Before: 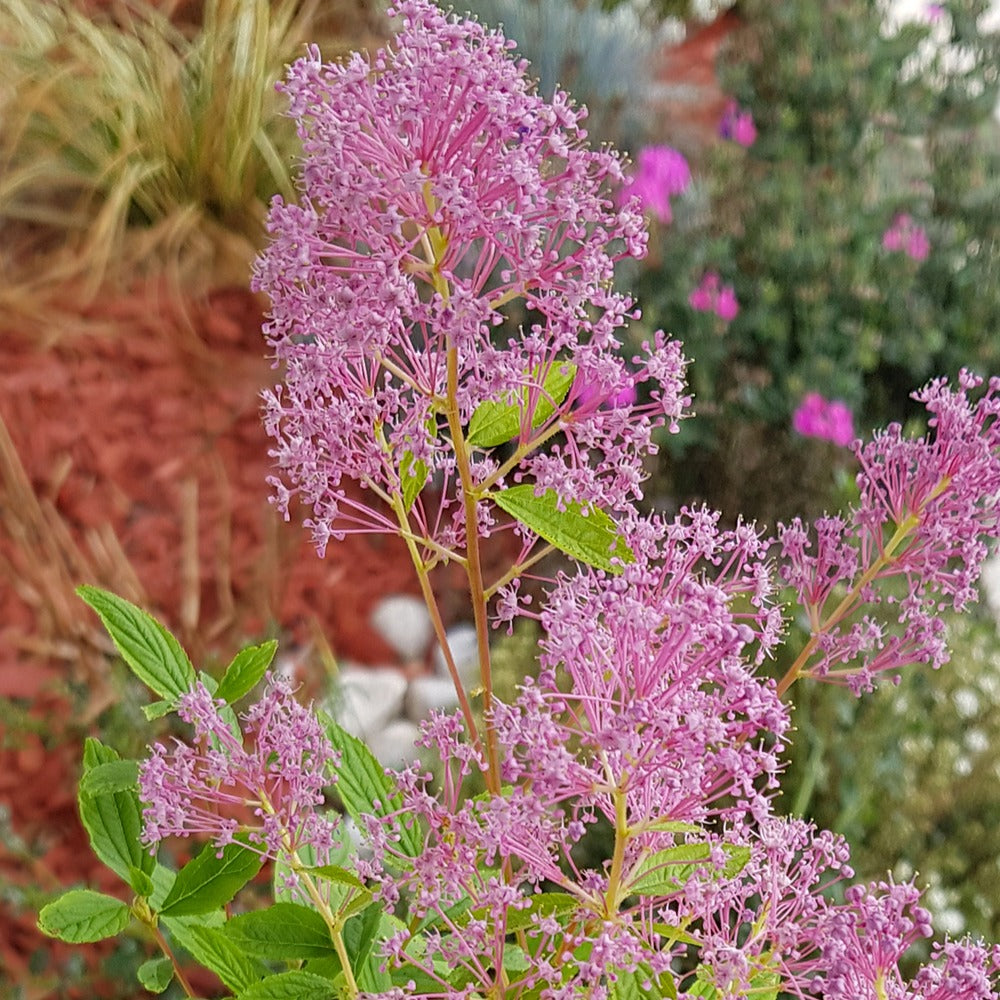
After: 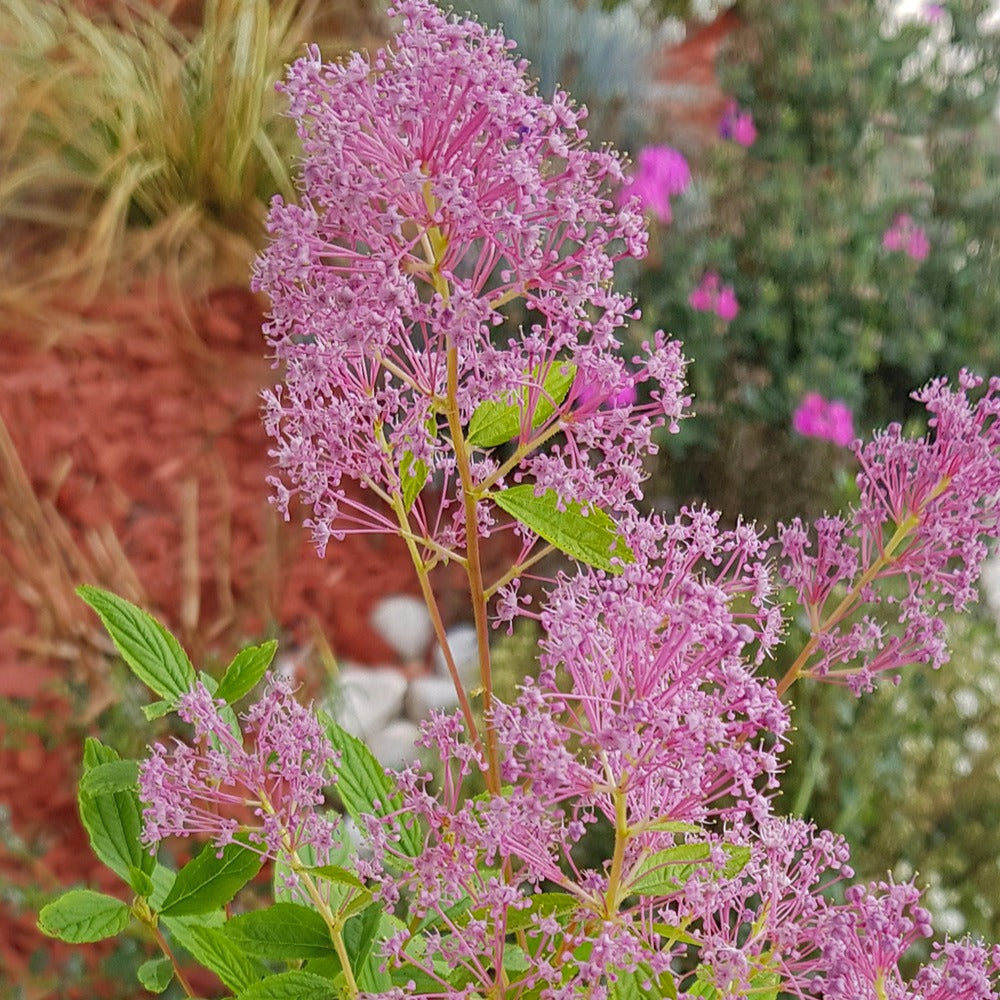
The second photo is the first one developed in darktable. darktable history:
shadows and highlights: shadows 59.88, highlights -59.75
tone equalizer: edges refinement/feathering 500, mask exposure compensation -1.57 EV, preserve details no
